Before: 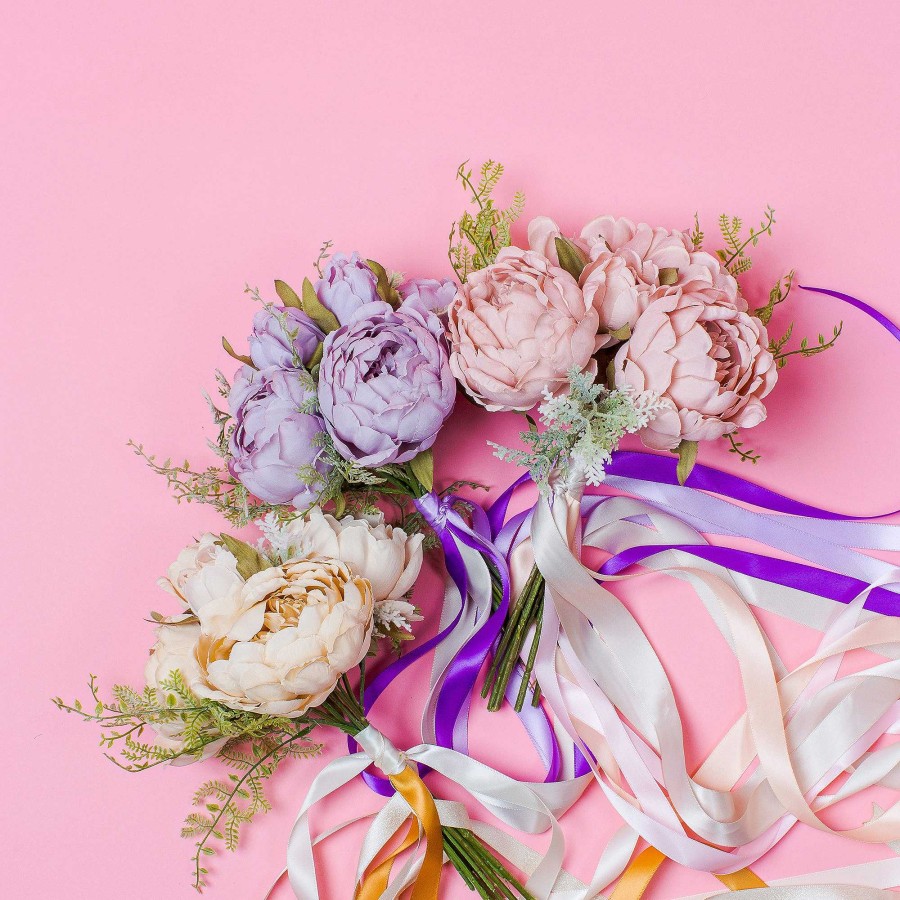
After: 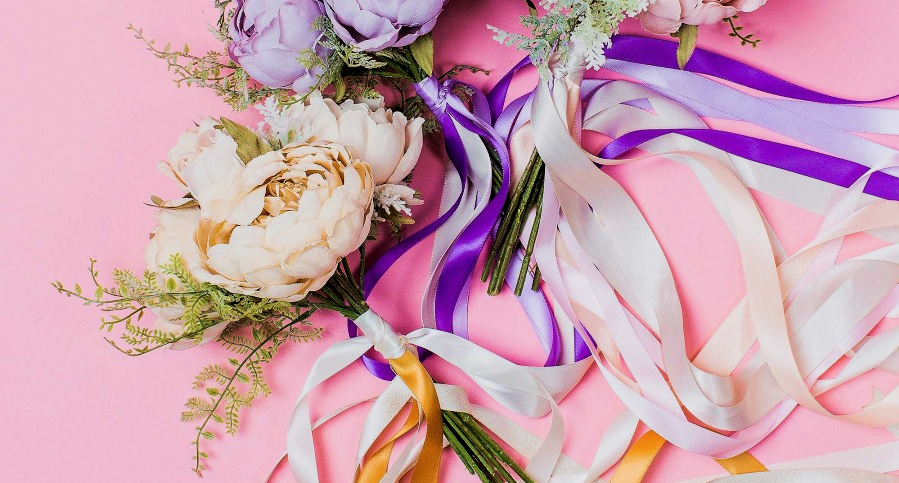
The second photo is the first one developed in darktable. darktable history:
crop and rotate: top 46.237%
velvia: on, module defaults
filmic rgb: black relative exposure -5 EV, white relative exposure 3.5 EV, hardness 3.19, contrast 1.3, highlights saturation mix -50%
